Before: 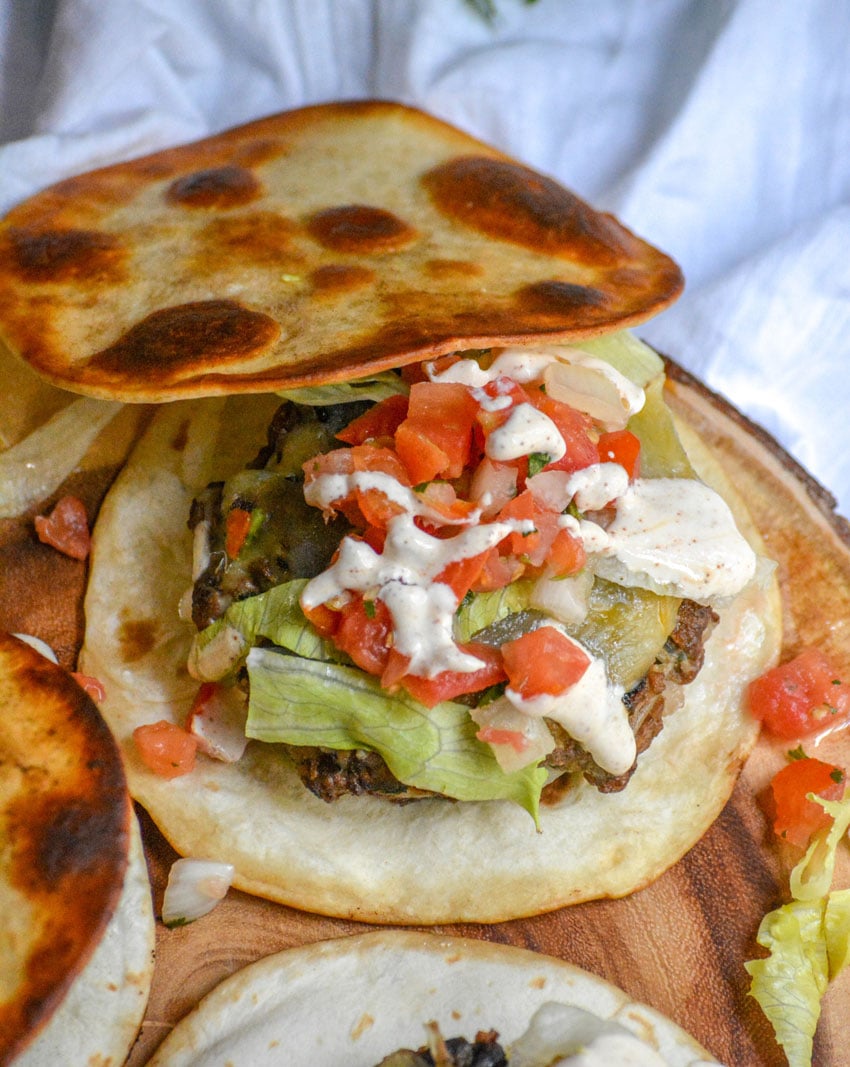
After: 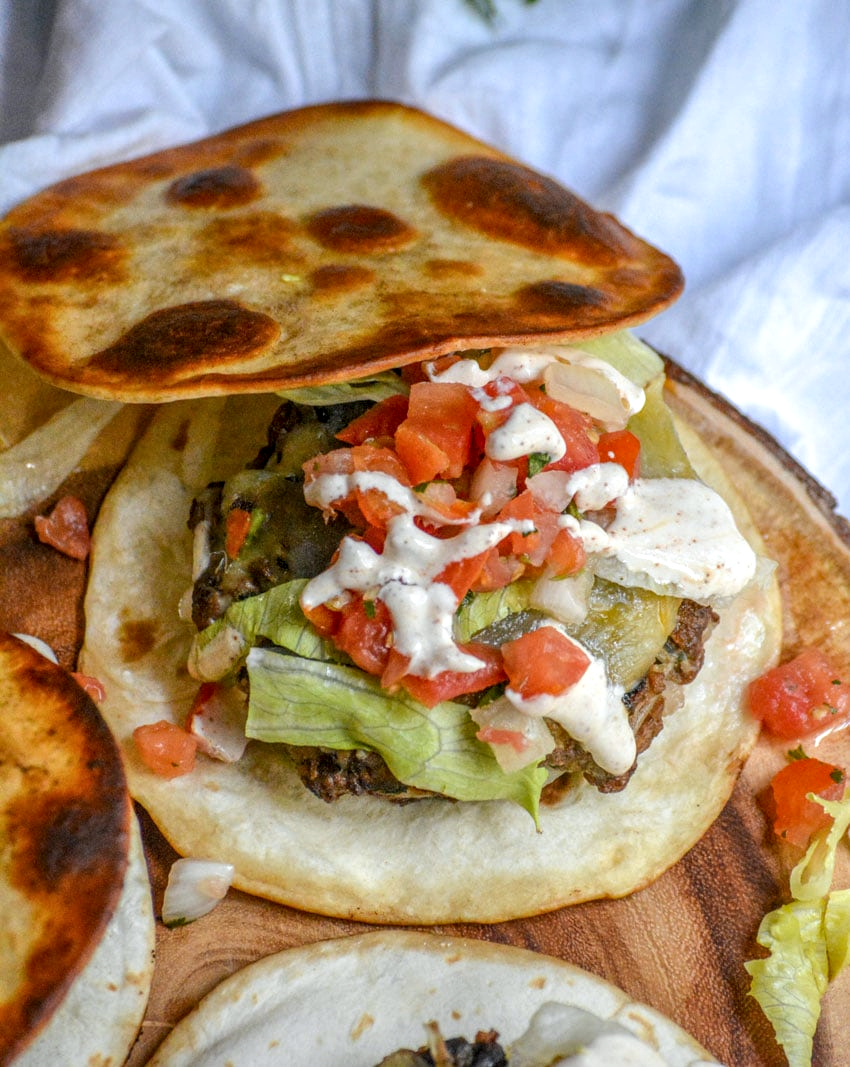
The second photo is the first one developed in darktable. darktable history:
local contrast: on, module defaults
white balance: red 0.986, blue 1.01
